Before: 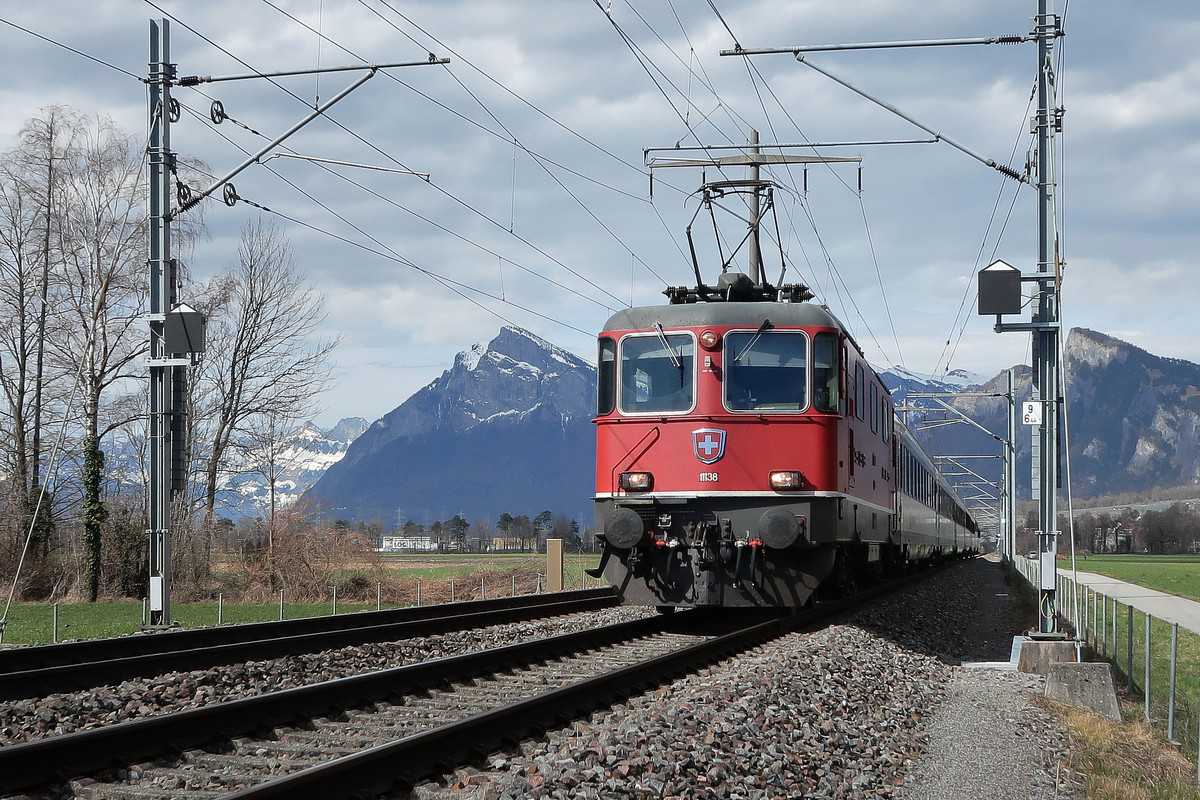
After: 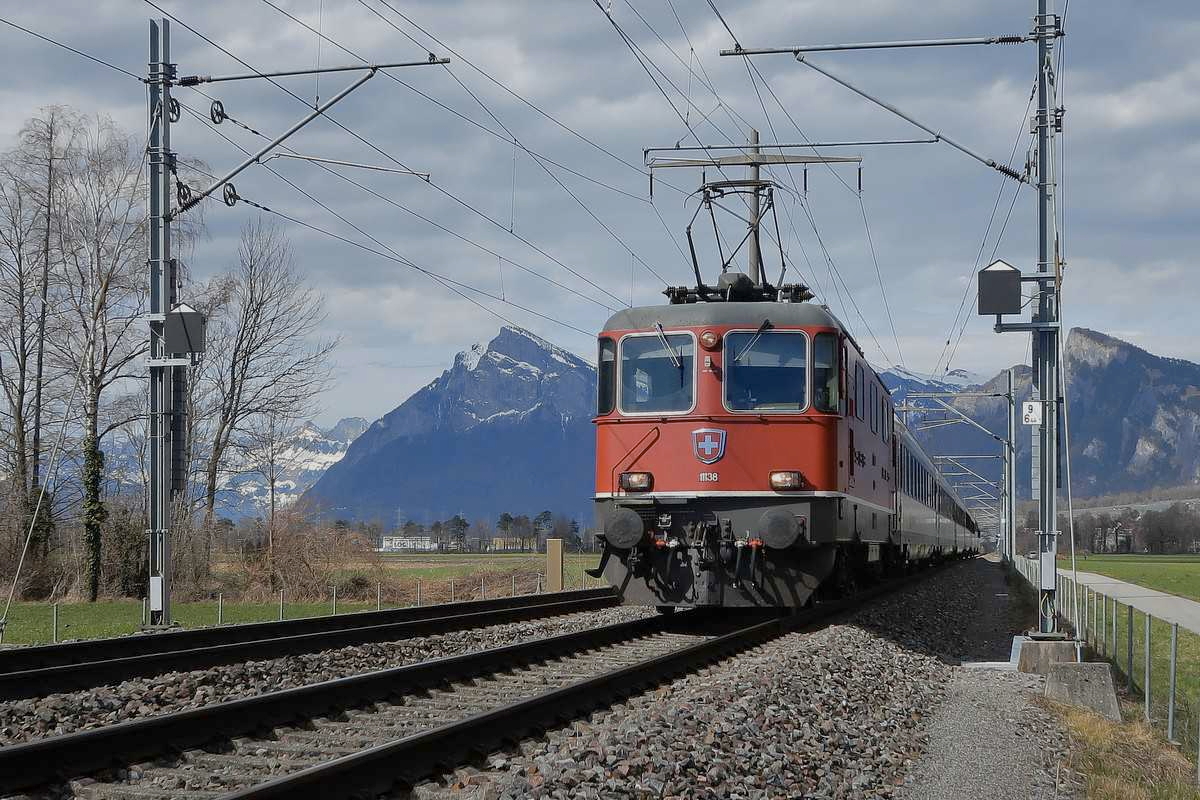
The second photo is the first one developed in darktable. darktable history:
tone equalizer: -8 EV 0.25 EV, -7 EV 0.417 EV, -6 EV 0.417 EV, -5 EV 0.25 EV, -3 EV -0.25 EV, -2 EV -0.417 EV, -1 EV -0.417 EV, +0 EV -0.25 EV, edges refinement/feathering 500, mask exposure compensation -1.57 EV, preserve details guided filter
color contrast: green-magenta contrast 0.8, blue-yellow contrast 1.1, unbound 0
